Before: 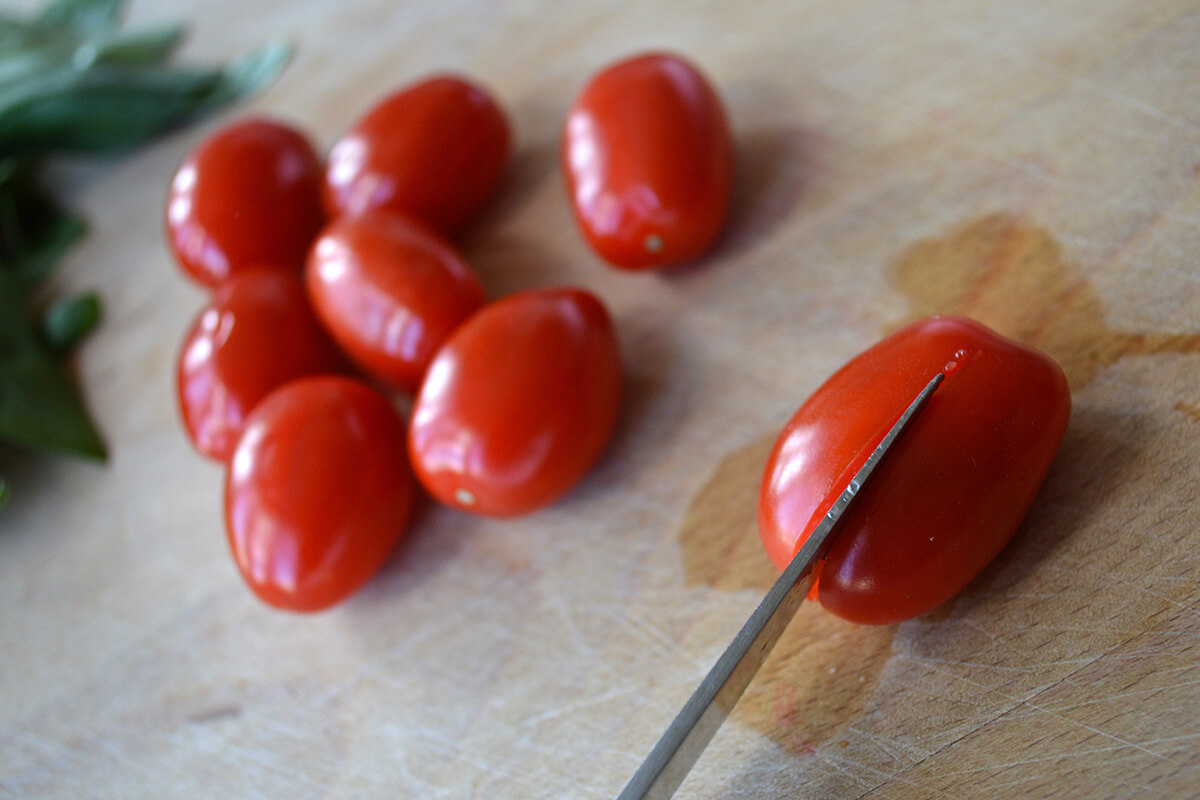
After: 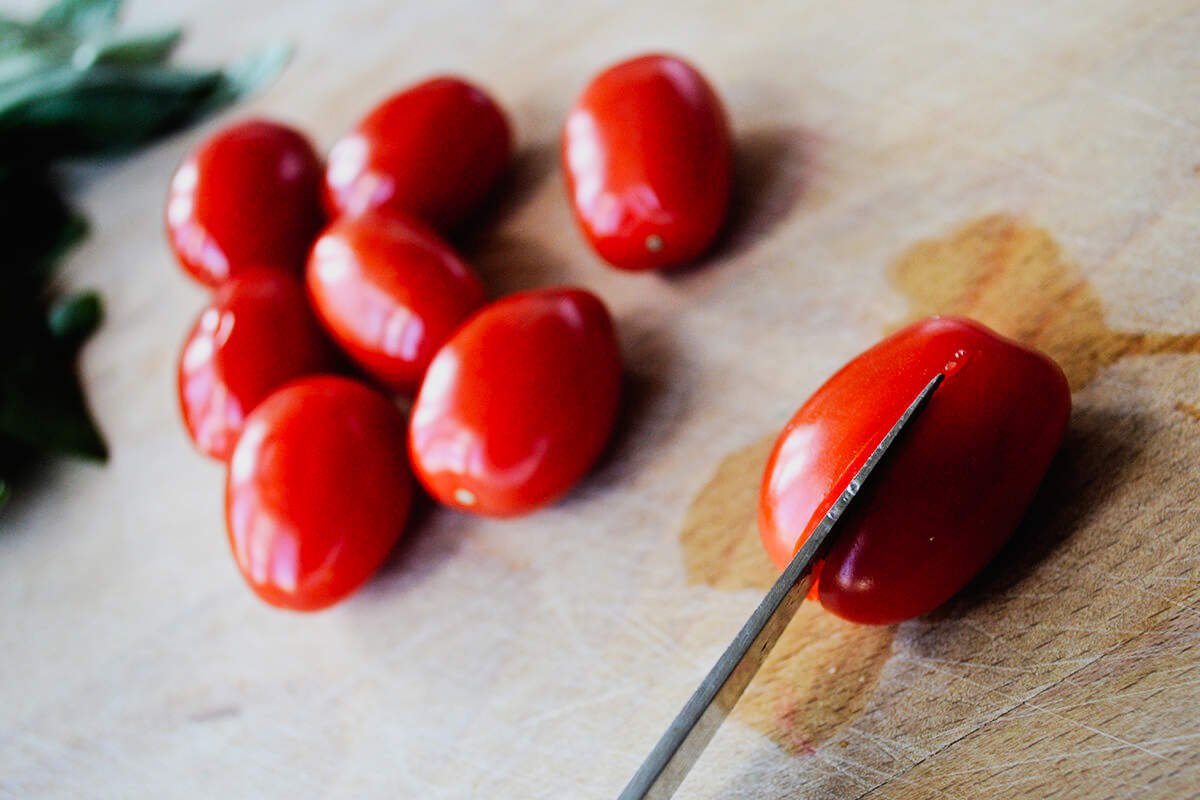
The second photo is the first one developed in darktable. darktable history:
tone curve: curves: ch0 [(0, 0.012) (0.031, 0.02) (0.12, 0.083) (0.193, 0.171) (0.277, 0.279) (0.45, 0.52) (0.568, 0.676) (0.678, 0.777) (0.875, 0.92) (1, 0.965)]; ch1 [(0, 0) (0.243, 0.245) (0.402, 0.41) (0.493, 0.486) (0.508, 0.507) (0.531, 0.53) (0.551, 0.564) (0.646, 0.672) (0.694, 0.732) (1, 1)]; ch2 [(0, 0) (0.249, 0.216) (0.356, 0.343) (0.424, 0.442) (0.476, 0.482) (0.498, 0.502) (0.517, 0.517) (0.532, 0.545) (0.562, 0.575) (0.614, 0.644) (0.706, 0.748) (0.808, 0.809) (0.991, 0.968)], preserve colors none
filmic rgb: black relative exposure -7.5 EV, white relative exposure 4.99 EV, hardness 3.32, contrast 1.297
